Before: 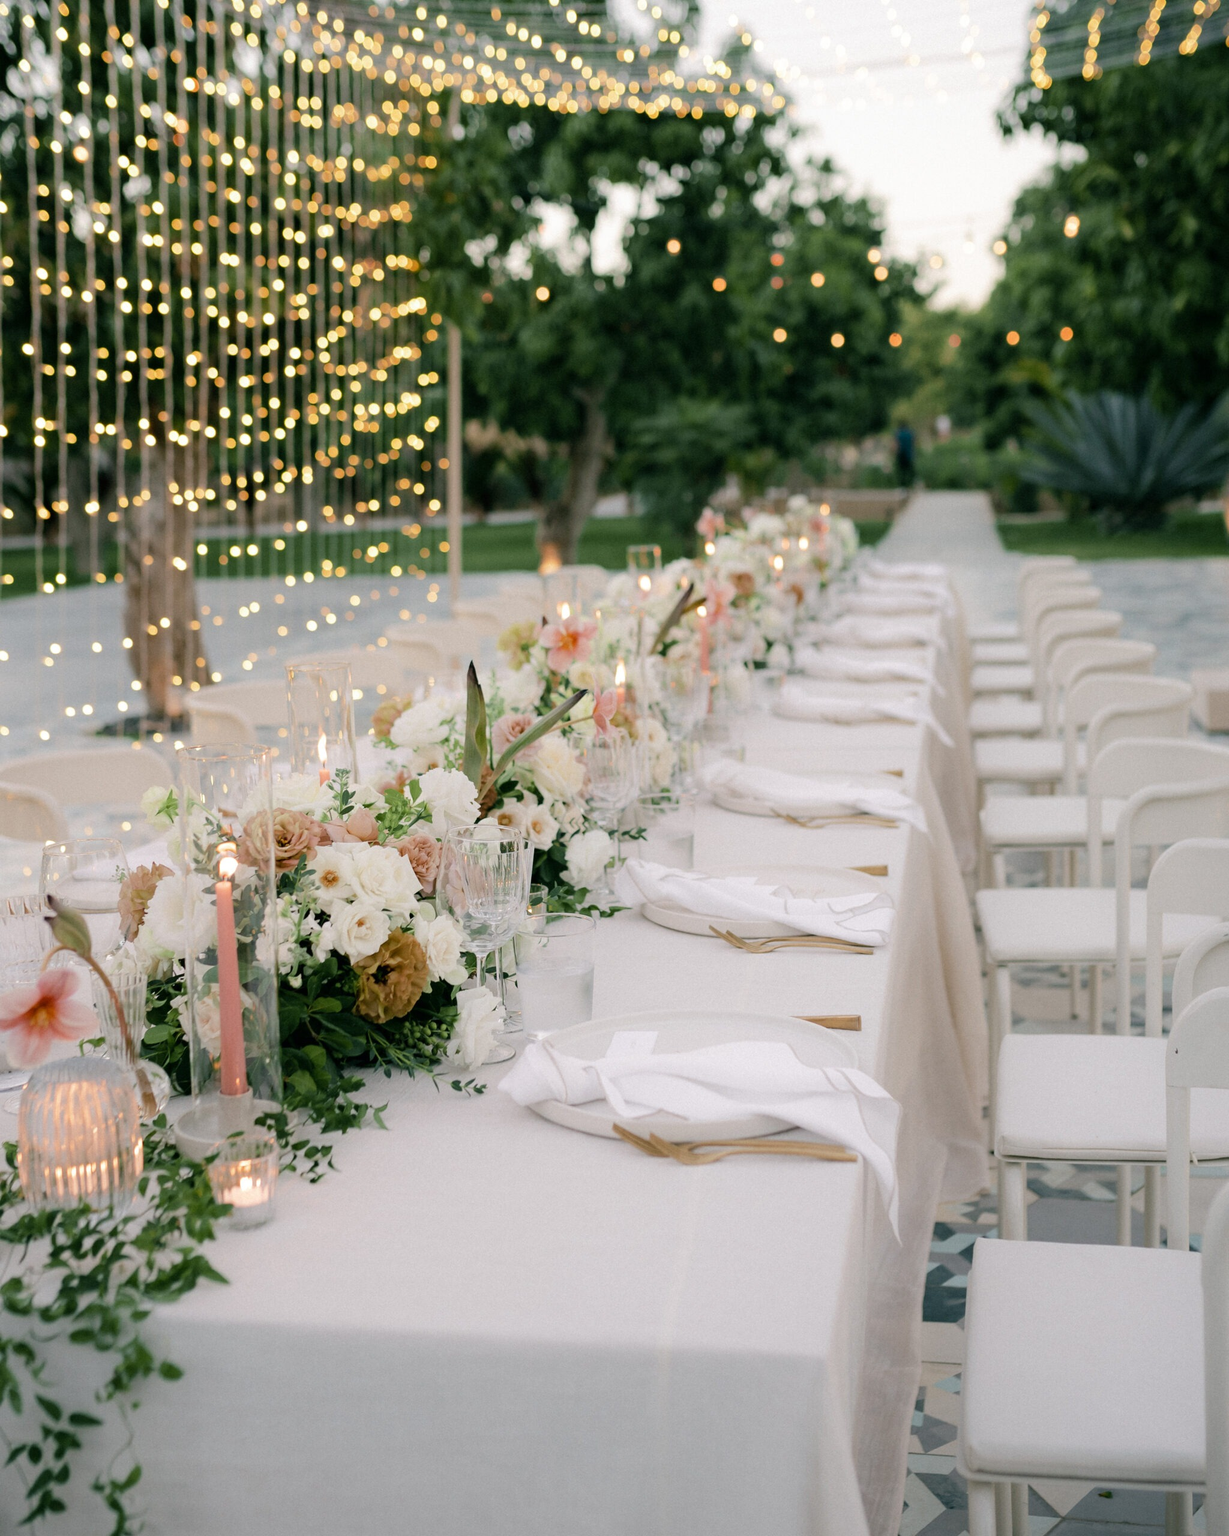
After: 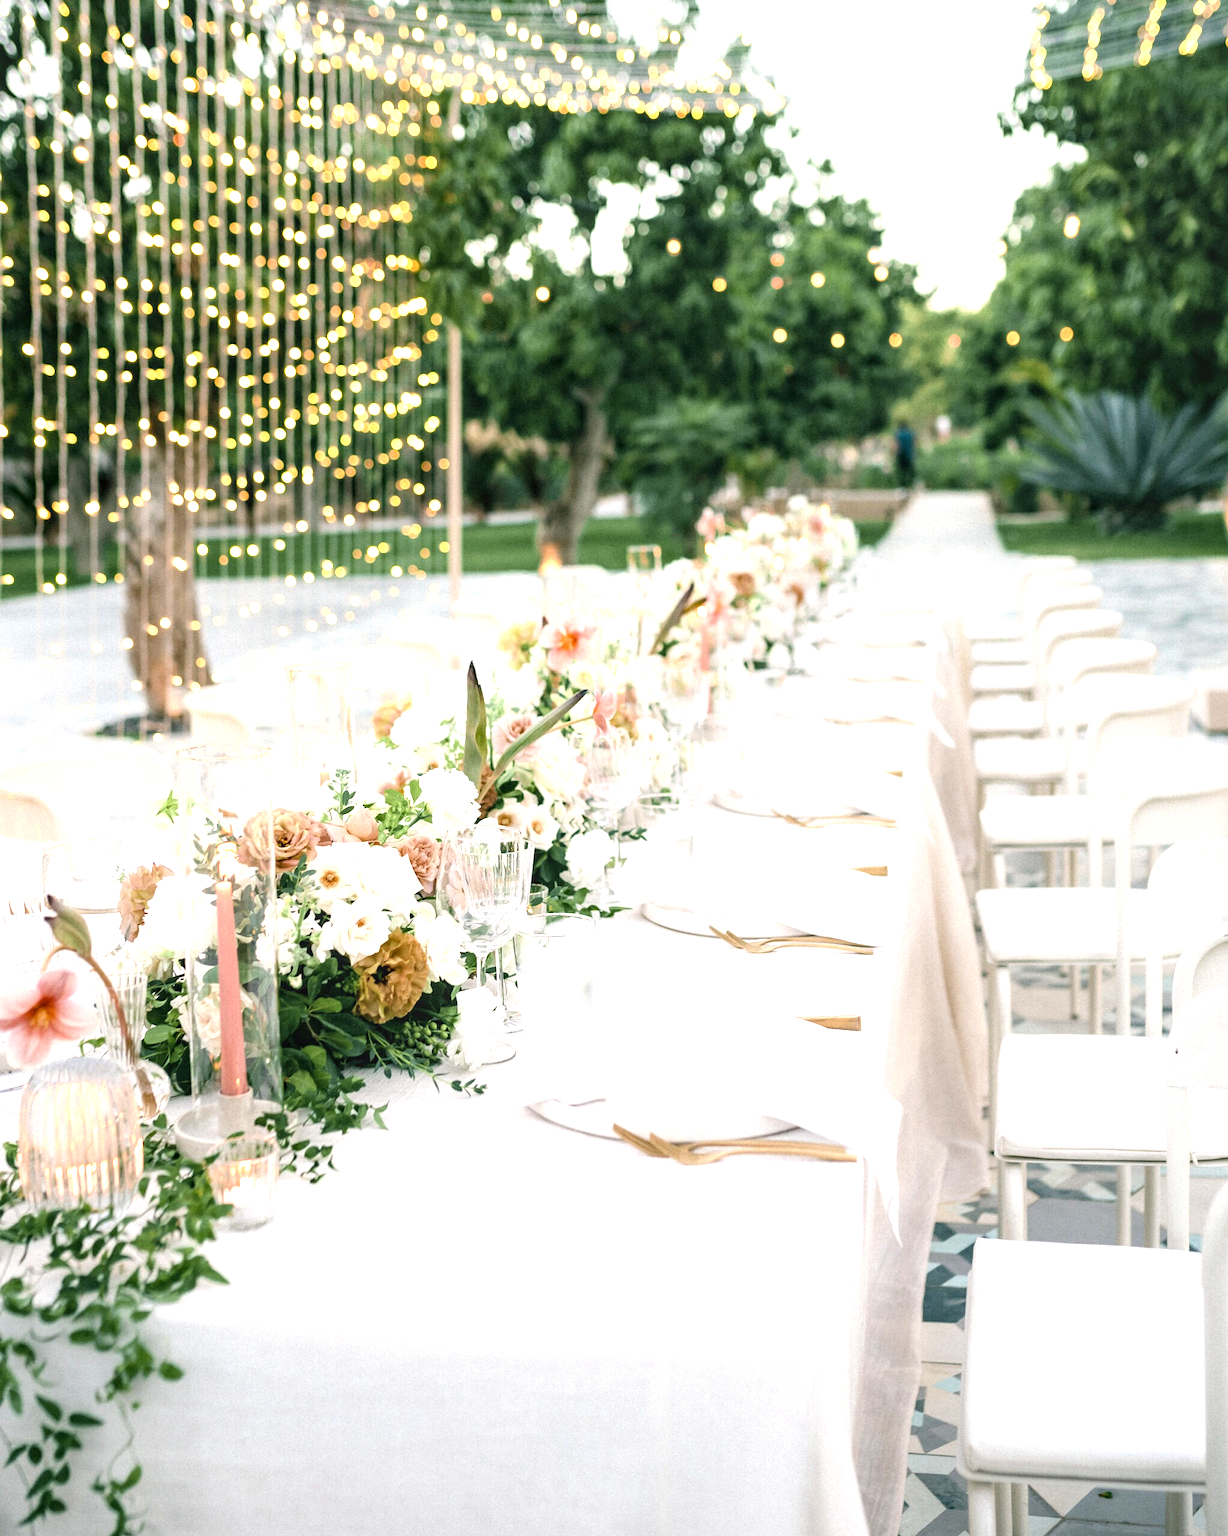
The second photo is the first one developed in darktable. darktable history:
color zones: curves: ch0 [(0.068, 0.464) (0.25, 0.5) (0.48, 0.508) (0.75, 0.536) (0.886, 0.476) (0.967, 0.456)]; ch1 [(0.066, 0.456) (0.25, 0.5) (0.616, 0.508) (0.746, 0.56) (0.934, 0.444)]
local contrast: on, module defaults
exposure: black level correction 0, exposure 1.199 EV, compensate highlight preservation false
